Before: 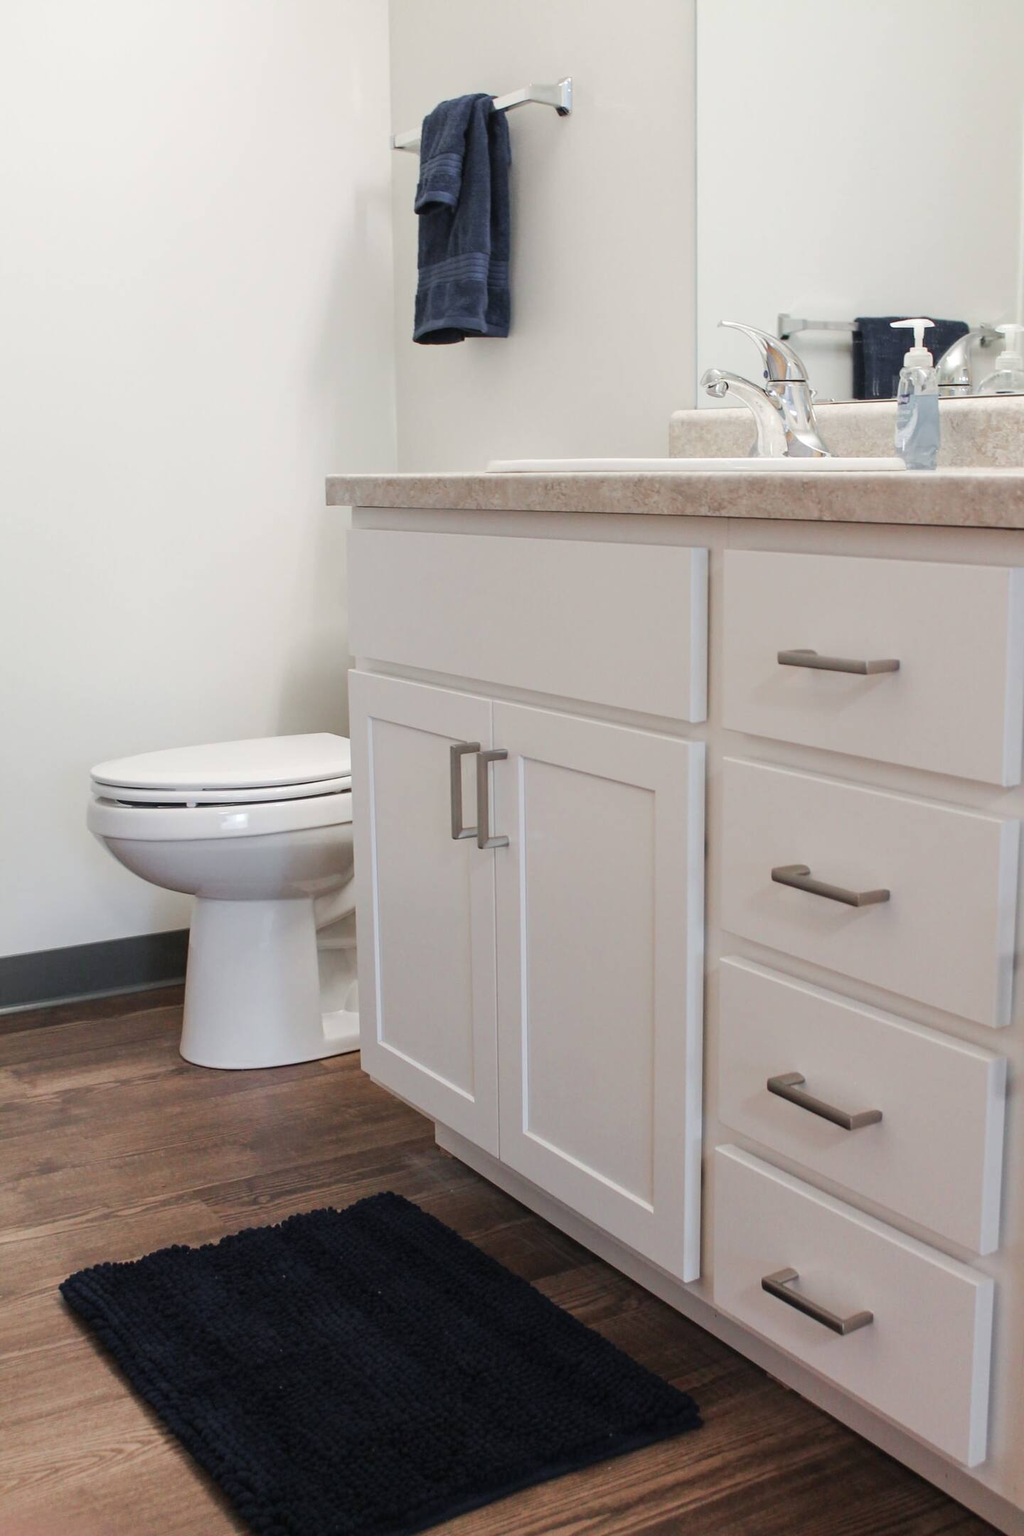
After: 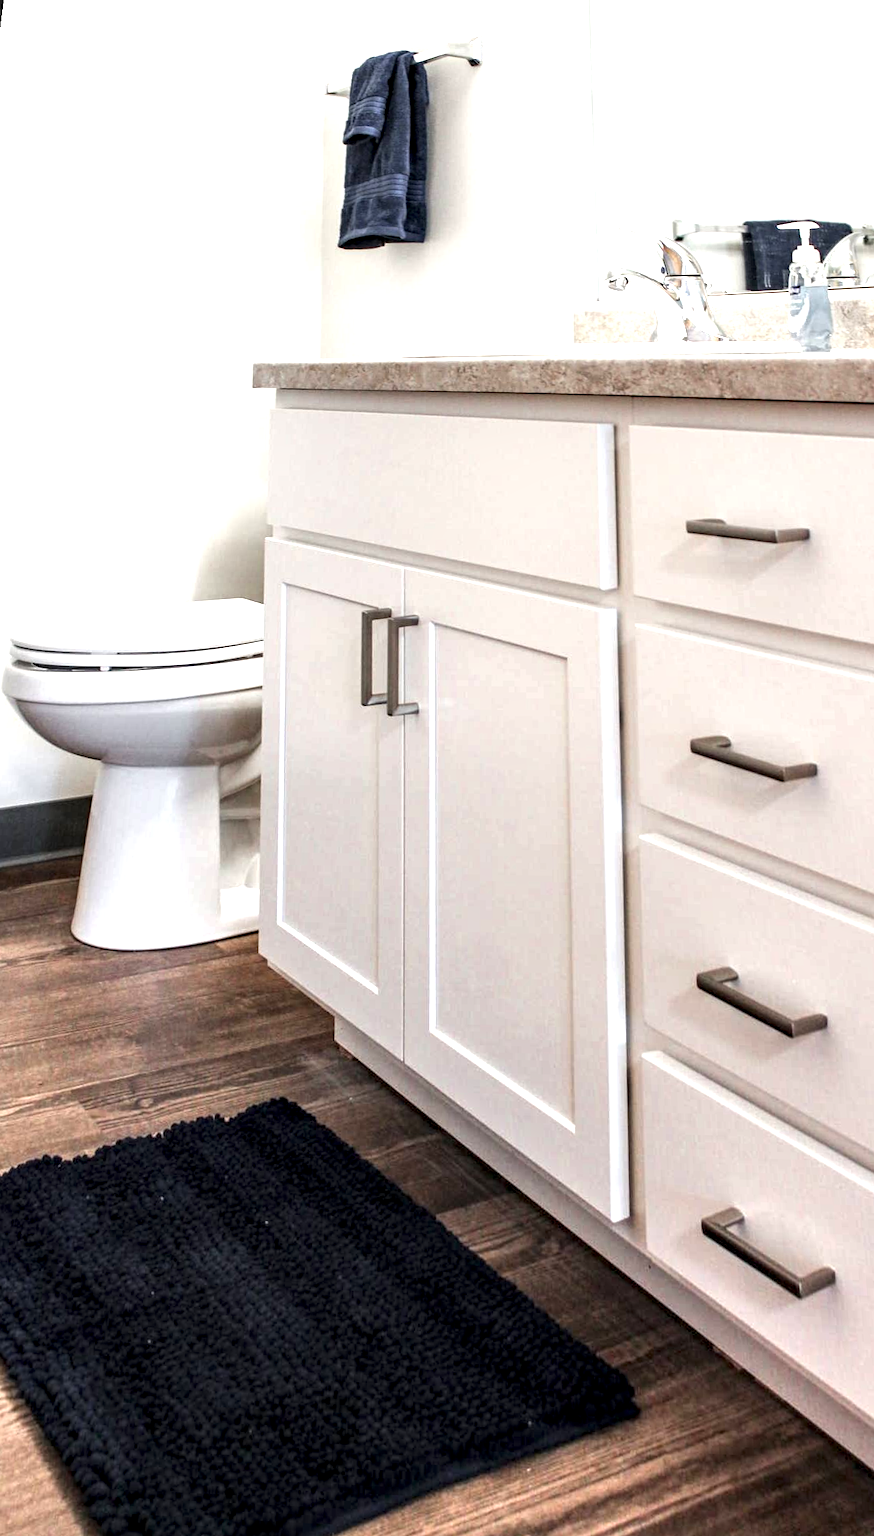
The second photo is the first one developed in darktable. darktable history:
local contrast: highlights 20%, detail 197%
exposure: black level correction 0, exposure 1 EV, compensate exposure bias true, compensate highlight preservation false
contrast equalizer: y [[0.5, 0.5, 0.472, 0.5, 0.5, 0.5], [0.5 ×6], [0.5 ×6], [0 ×6], [0 ×6]]
rotate and perspective: rotation 0.72°, lens shift (vertical) -0.352, lens shift (horizontal) -0.051, crop left 0.152, crop right 0.859, crop top 0.019, crop bottom 0.964
